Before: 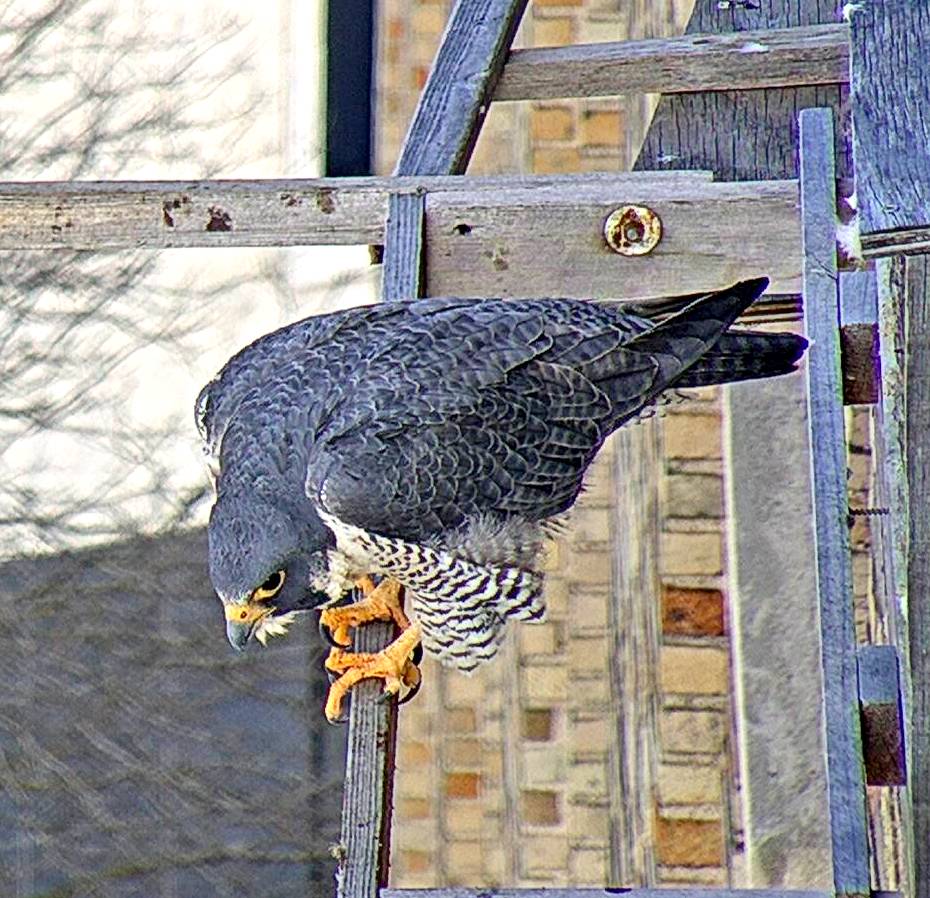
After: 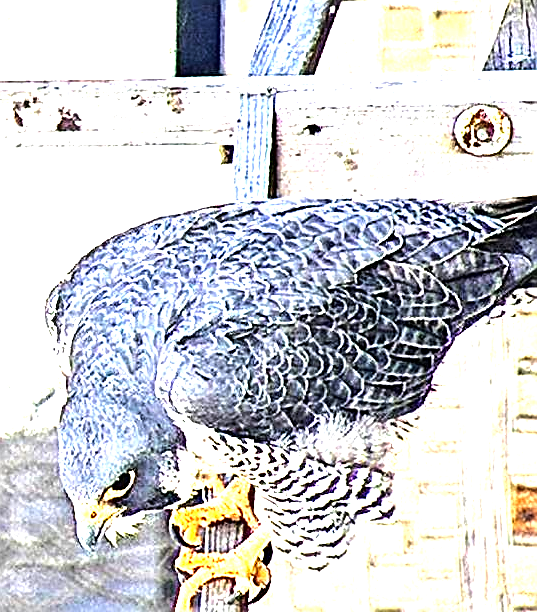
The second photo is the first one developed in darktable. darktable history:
sharpen: on, module defaults
crop: left 16.202%, top 11.208%, right 26.045%, bottom 20.557%
tone equalizer: -8 EV -1.08 EV, -7 EV -1.01 EV, -6 EV -0.867 EV, -5 EV -0.578 EV, -3 EV 0.578 EV, -2 EV 0.867 EV, -1 EV 1.01 EV, +0 EV 1.08 EV, edges refinement/feathering 500, mask exposure compensation -1.57 EV, preserve details no
shadows and highlights: shadows 25, highlights -25
exposure: black level correction -0.002, exposure 1.35 EV, compensate highlight preservation false
